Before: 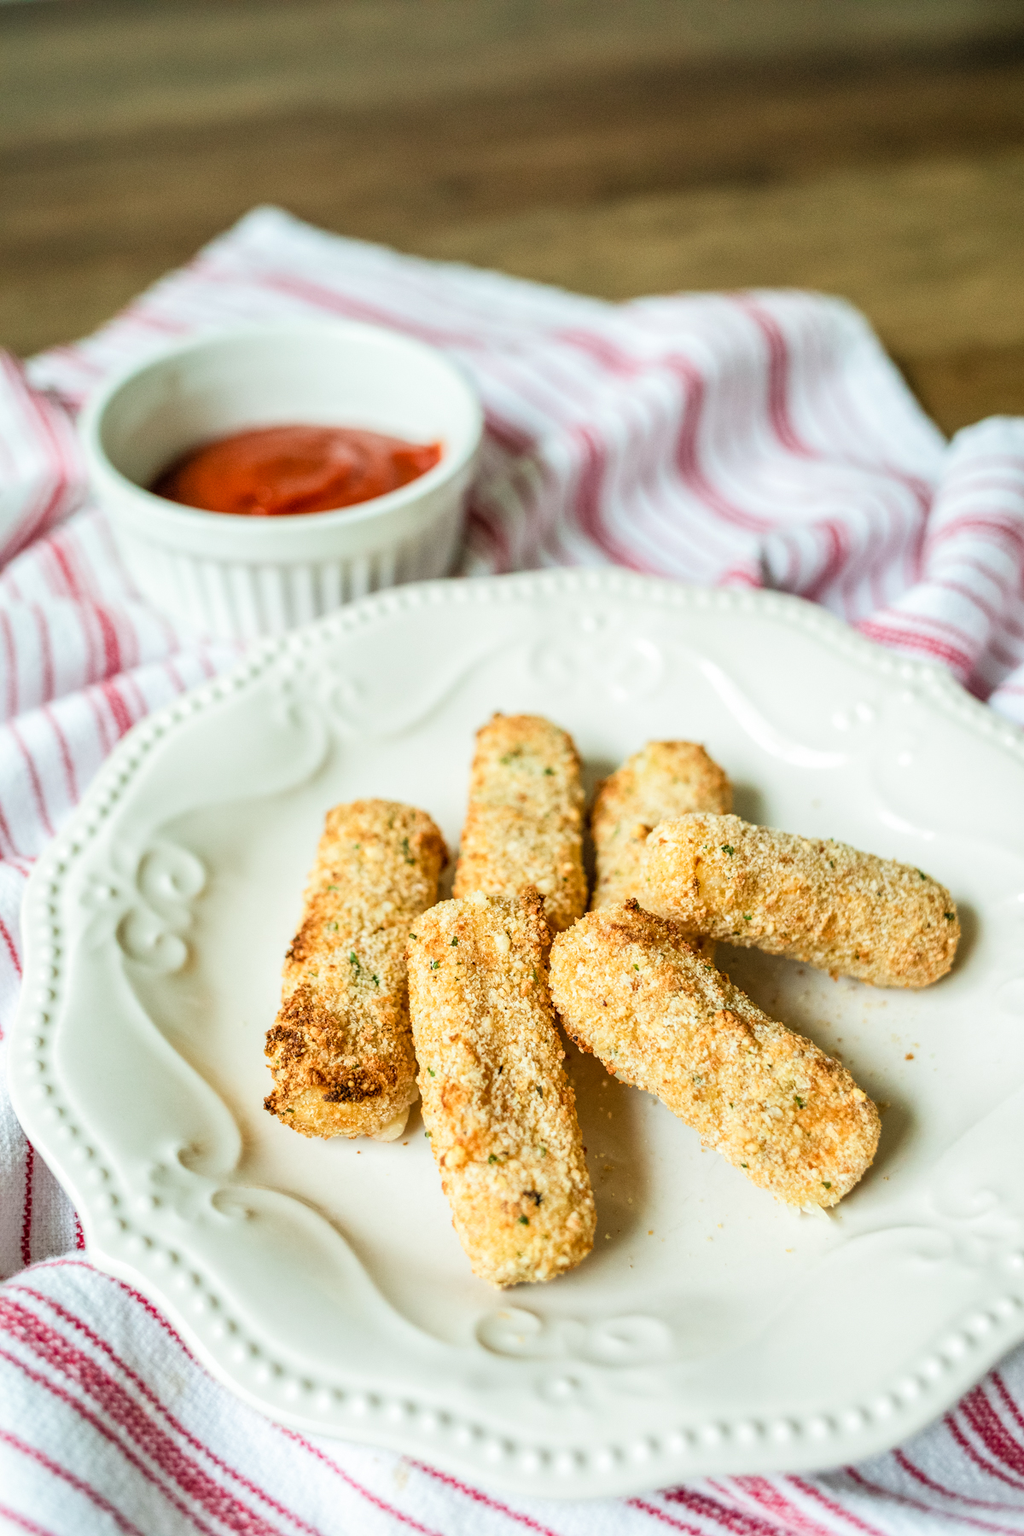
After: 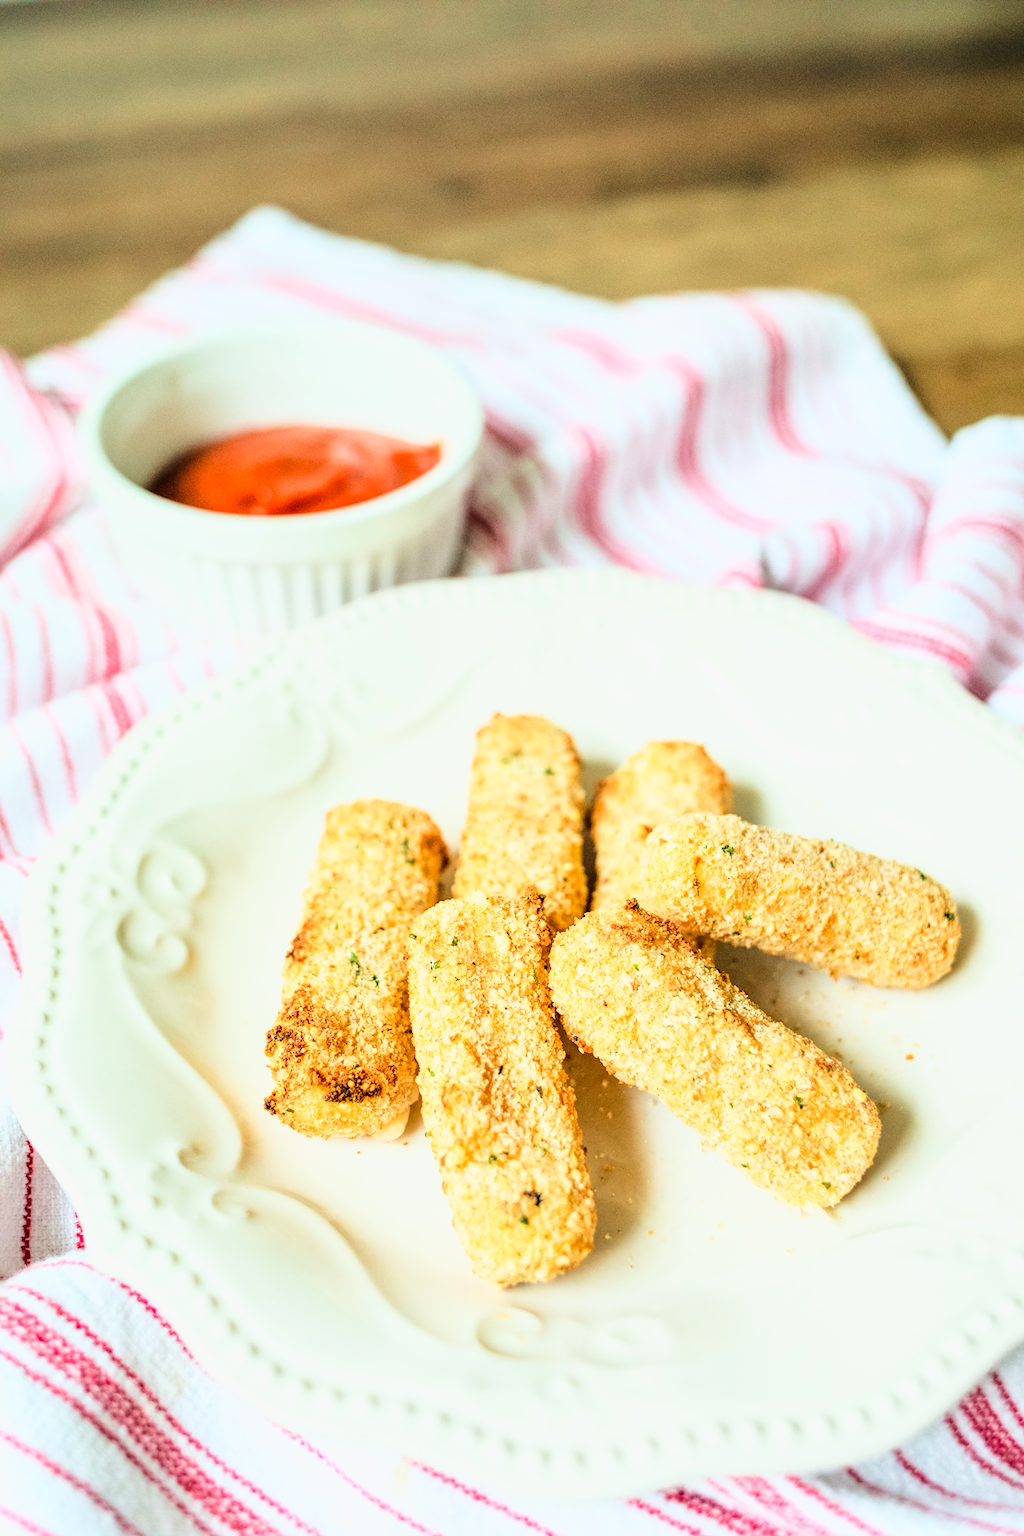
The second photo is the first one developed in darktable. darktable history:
base curve: curves: ch0 [(0, 0) (0.025, 0.046) (0.112, 0.277) (0.467, 0.74) (0.814, 0.929) (1, 0.942)]
tone equalizer: -7 EV 0.13 EV, smoothing diameter 25%, edges refinement/feathering 10, preserve details guided filter
